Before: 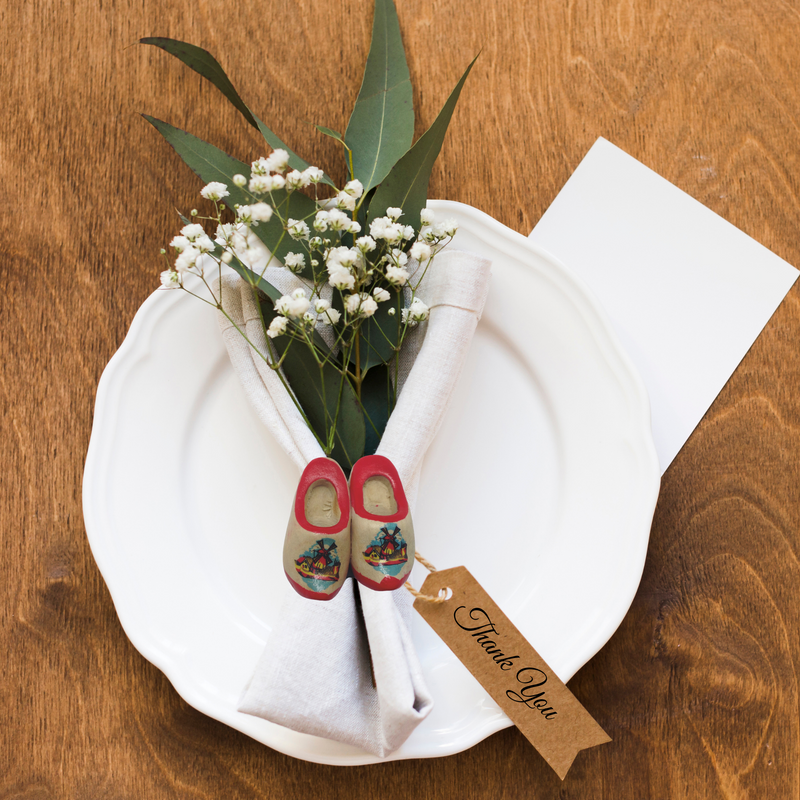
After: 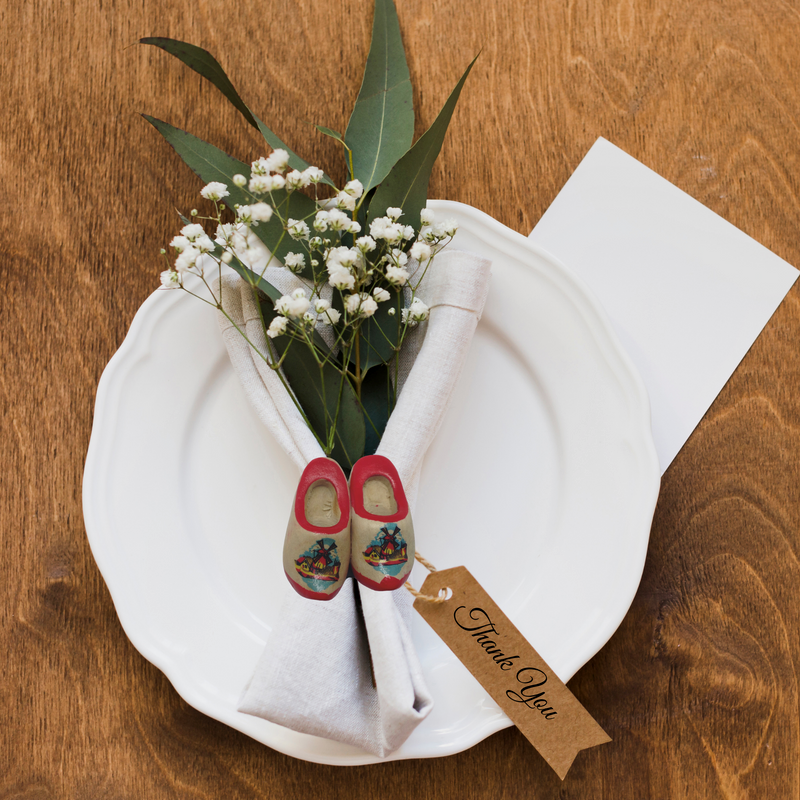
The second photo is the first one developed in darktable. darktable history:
local contrast: mode bilateral grid, contrast 20, coarseness 50, detail 120%, midtone range 0.2
exposure: exposure -0.242 EV, compensate highlight preservation false
